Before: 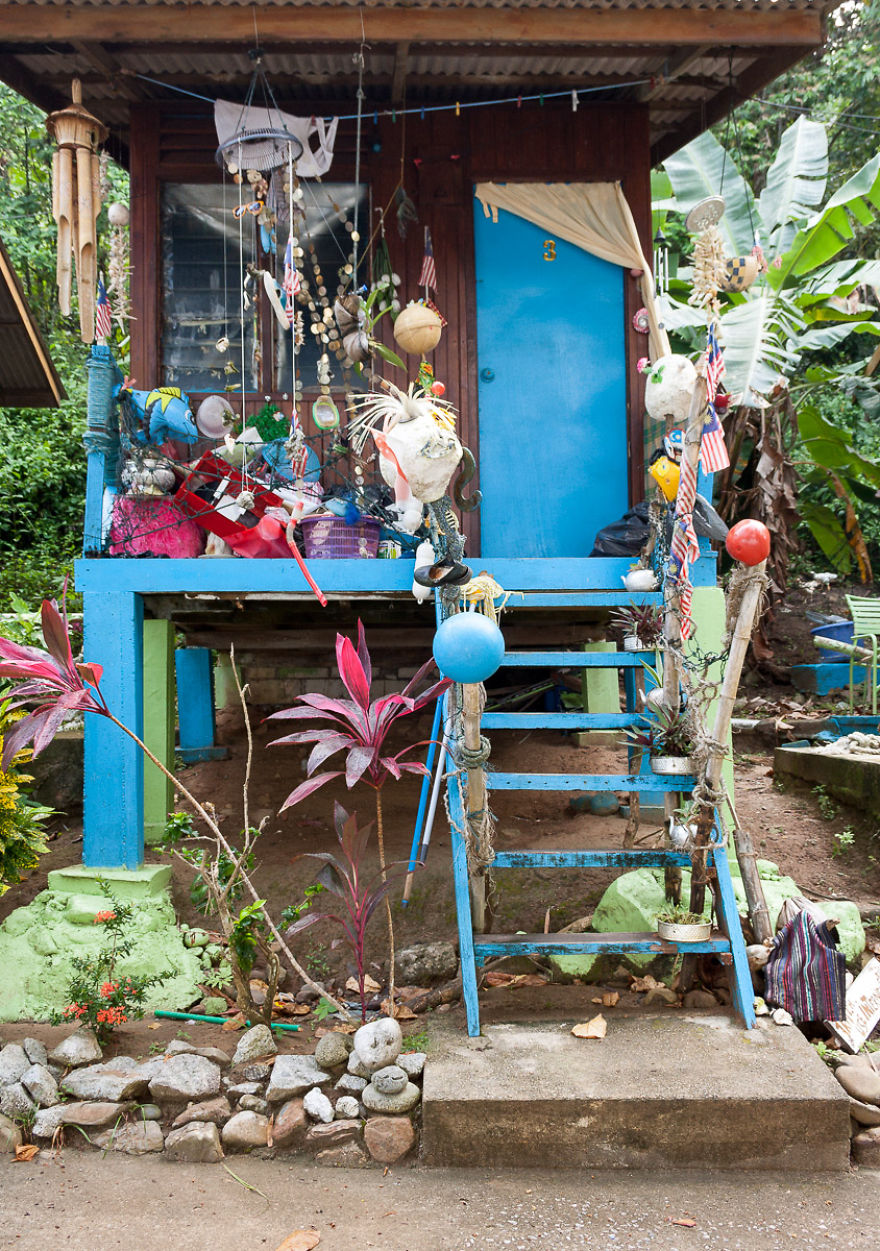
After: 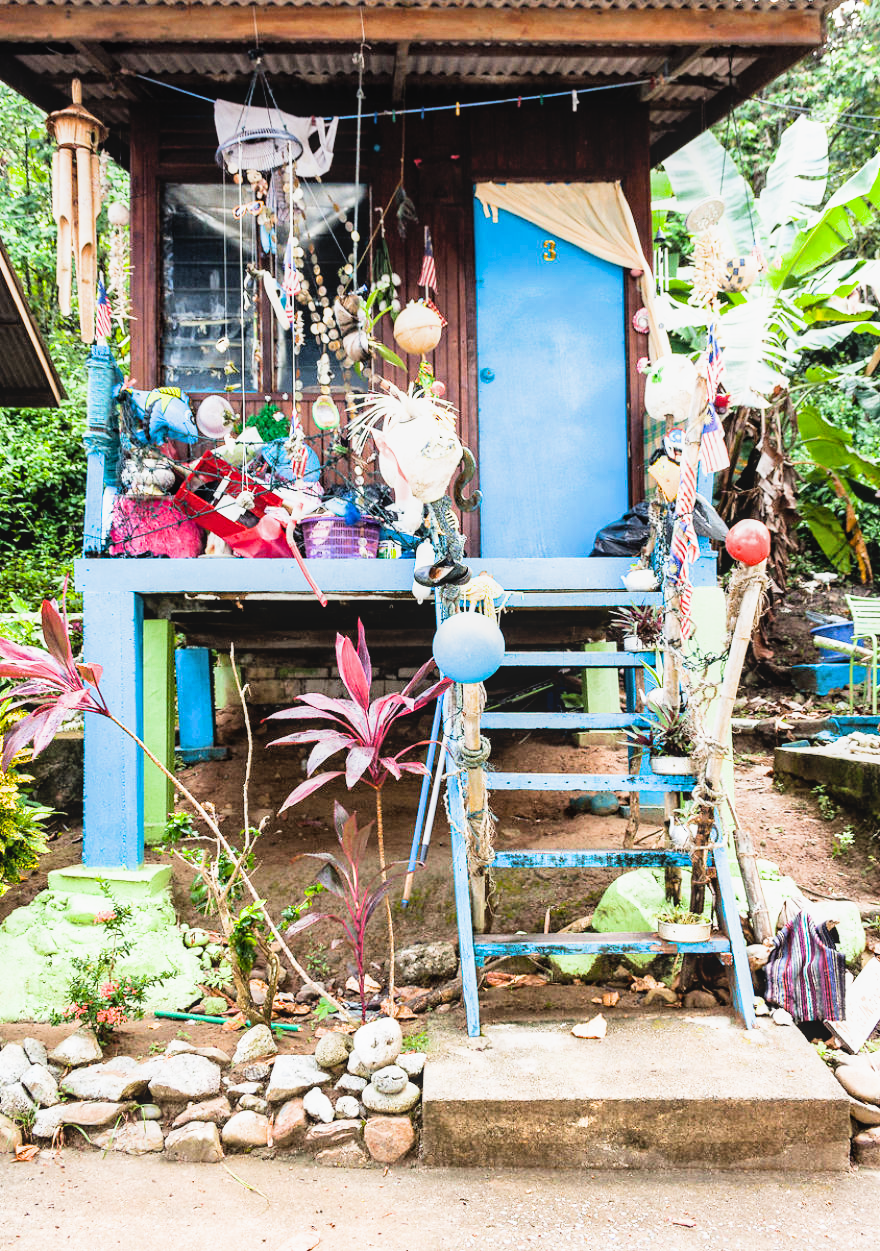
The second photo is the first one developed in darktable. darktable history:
local contrast: detail 110%
exposure: black level correction 0, exposure 1.2 EV, compensate highlight preservation false
filmic rgb: black relative exposure -5 EV, white relative exposure 3.5 EV, hardness 3.19, contrast 1.5, highlights saturation mix -50%
color balance rgb: perceptual saturation grading › global saturation 10%, global vibrance 20%
